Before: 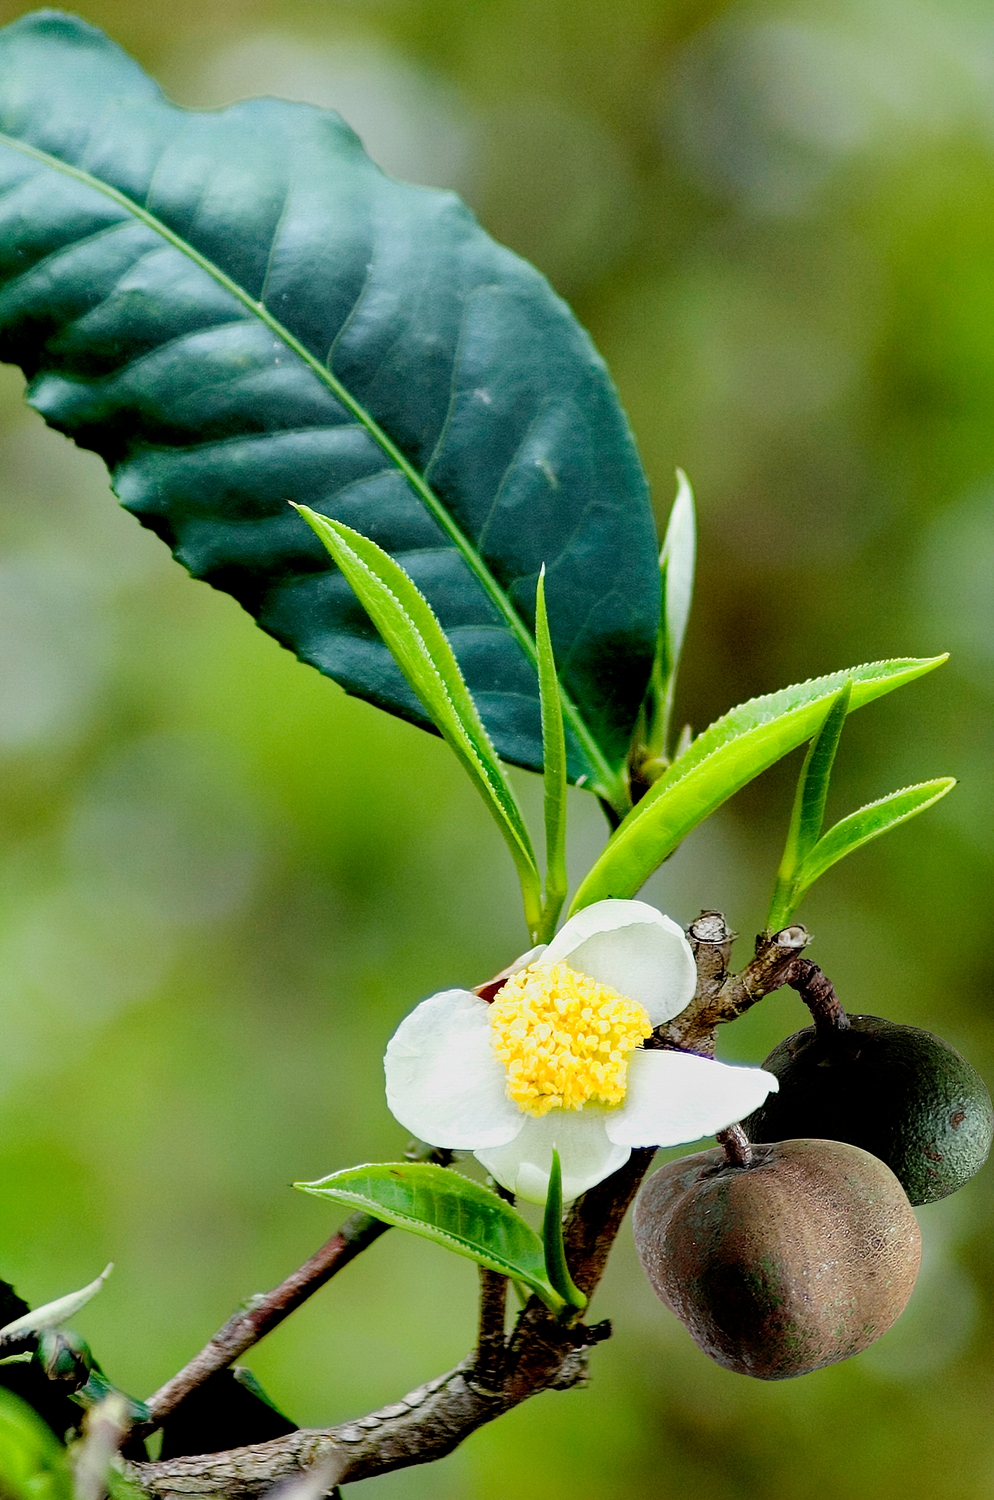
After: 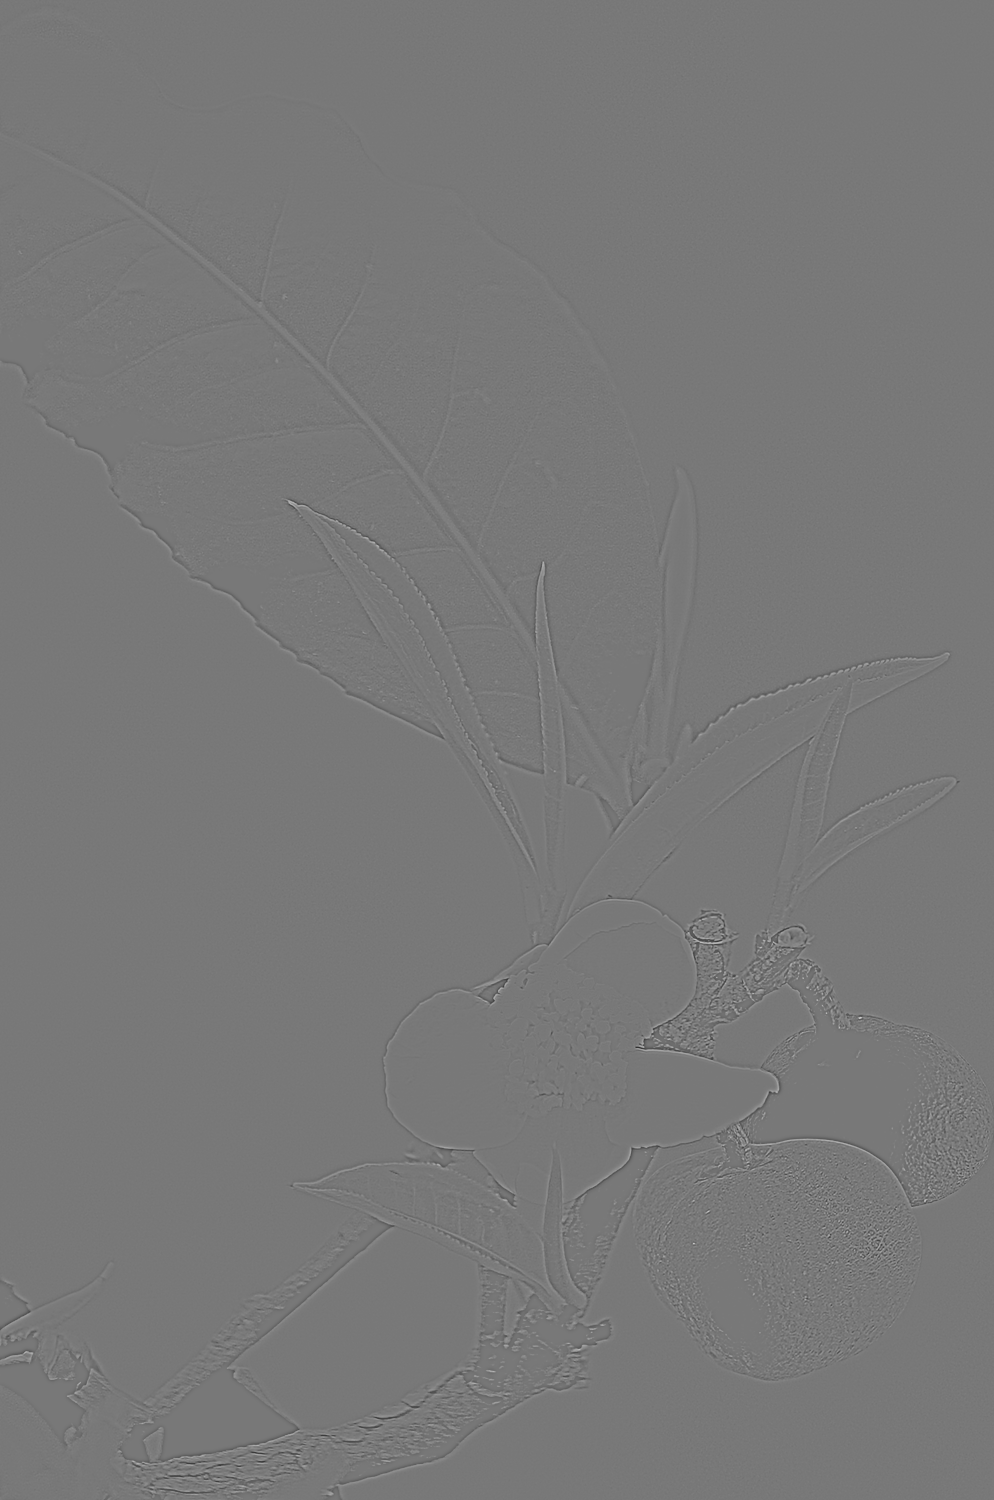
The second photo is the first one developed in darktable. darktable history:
sharpen: on, module defaults
highpass: sharpness 5.84%, contrast boost 8.44%
shadows and highlights: shadows 10, white point adjustment 1, highlights -40
